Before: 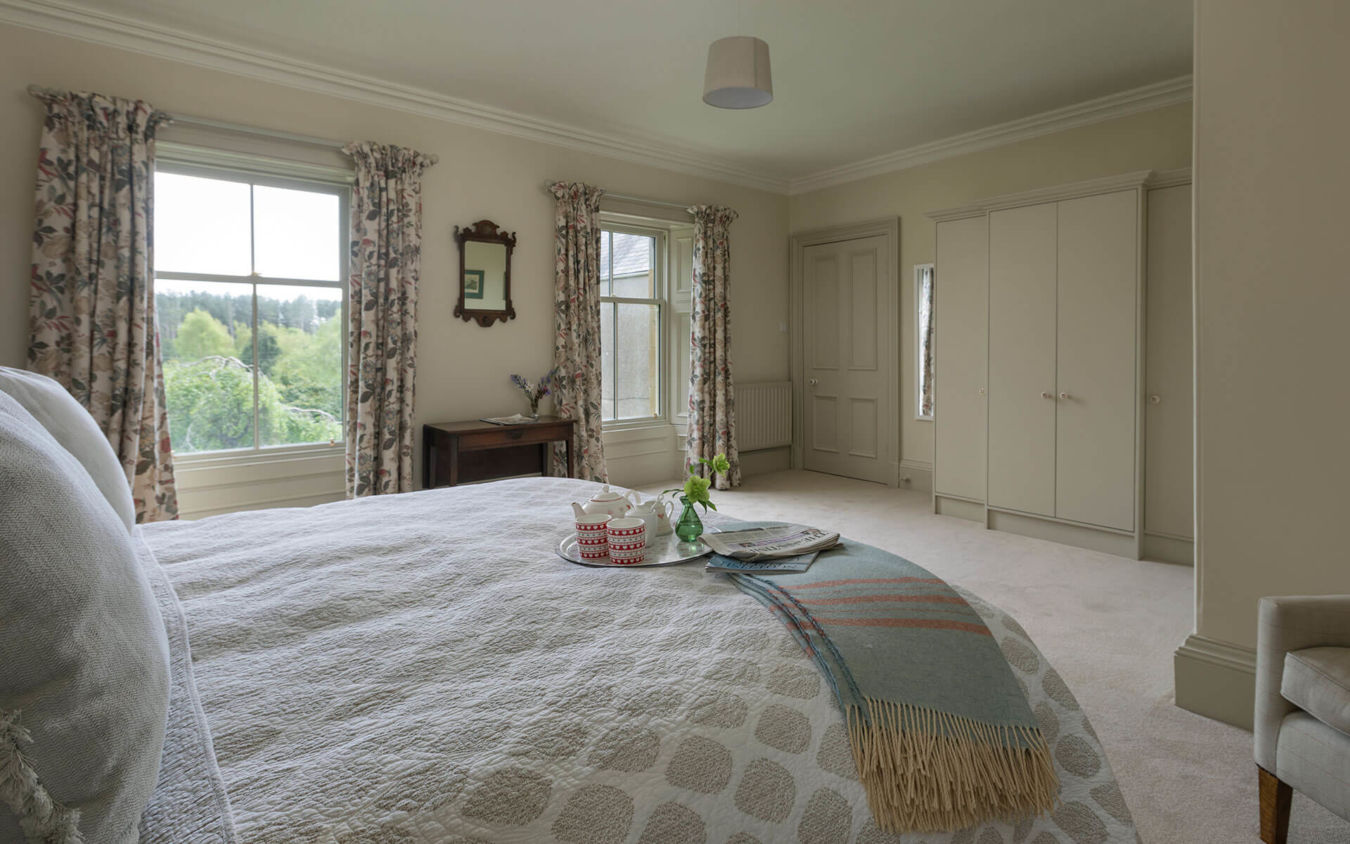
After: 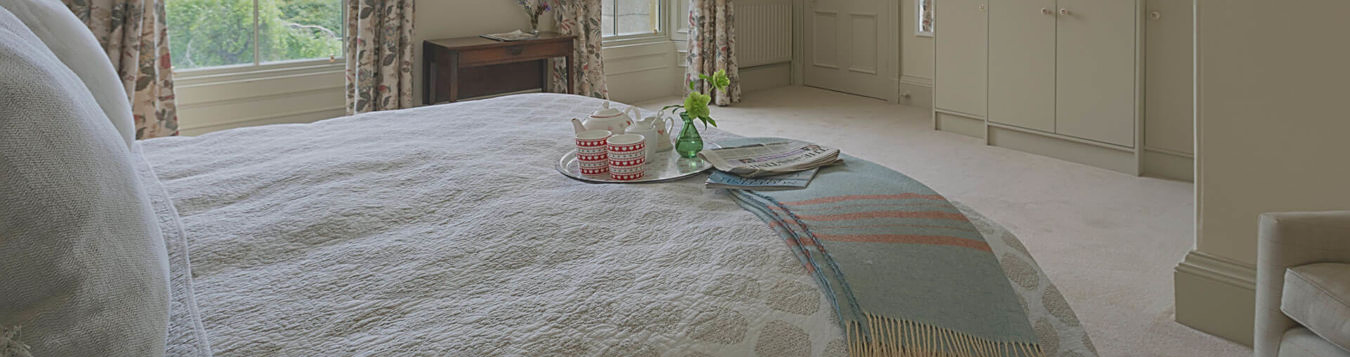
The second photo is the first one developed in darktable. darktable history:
crop: top 45.557%, bottom 12.135%
sharpen: amount 0.575
contrast brightness saturation: contrast -0.286
